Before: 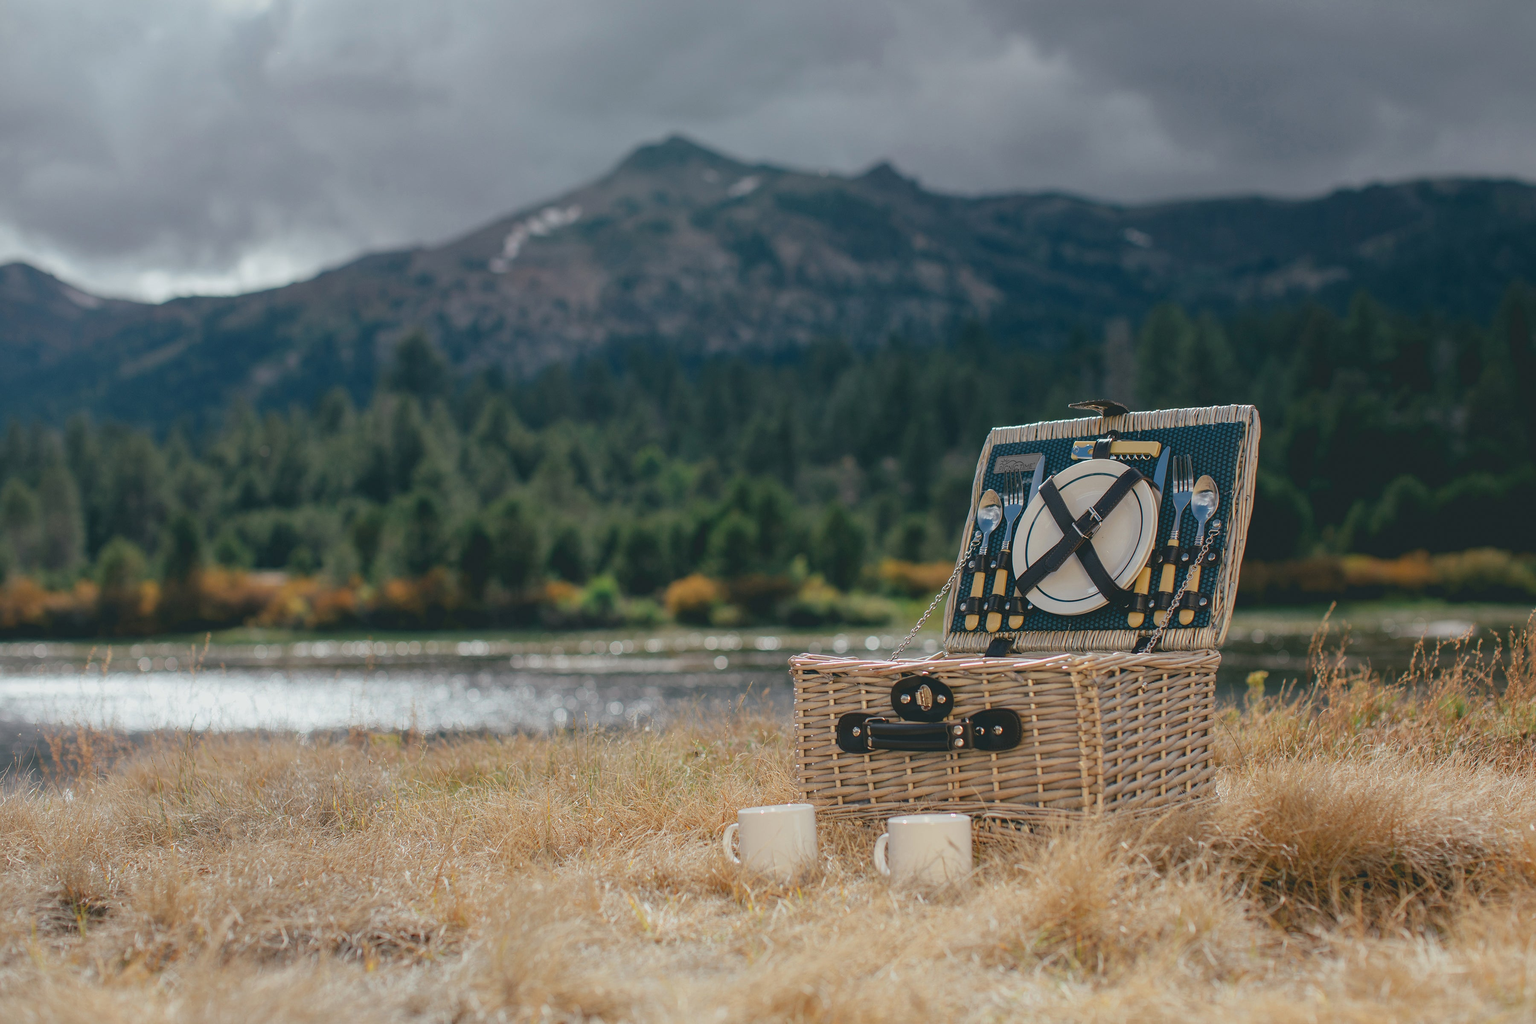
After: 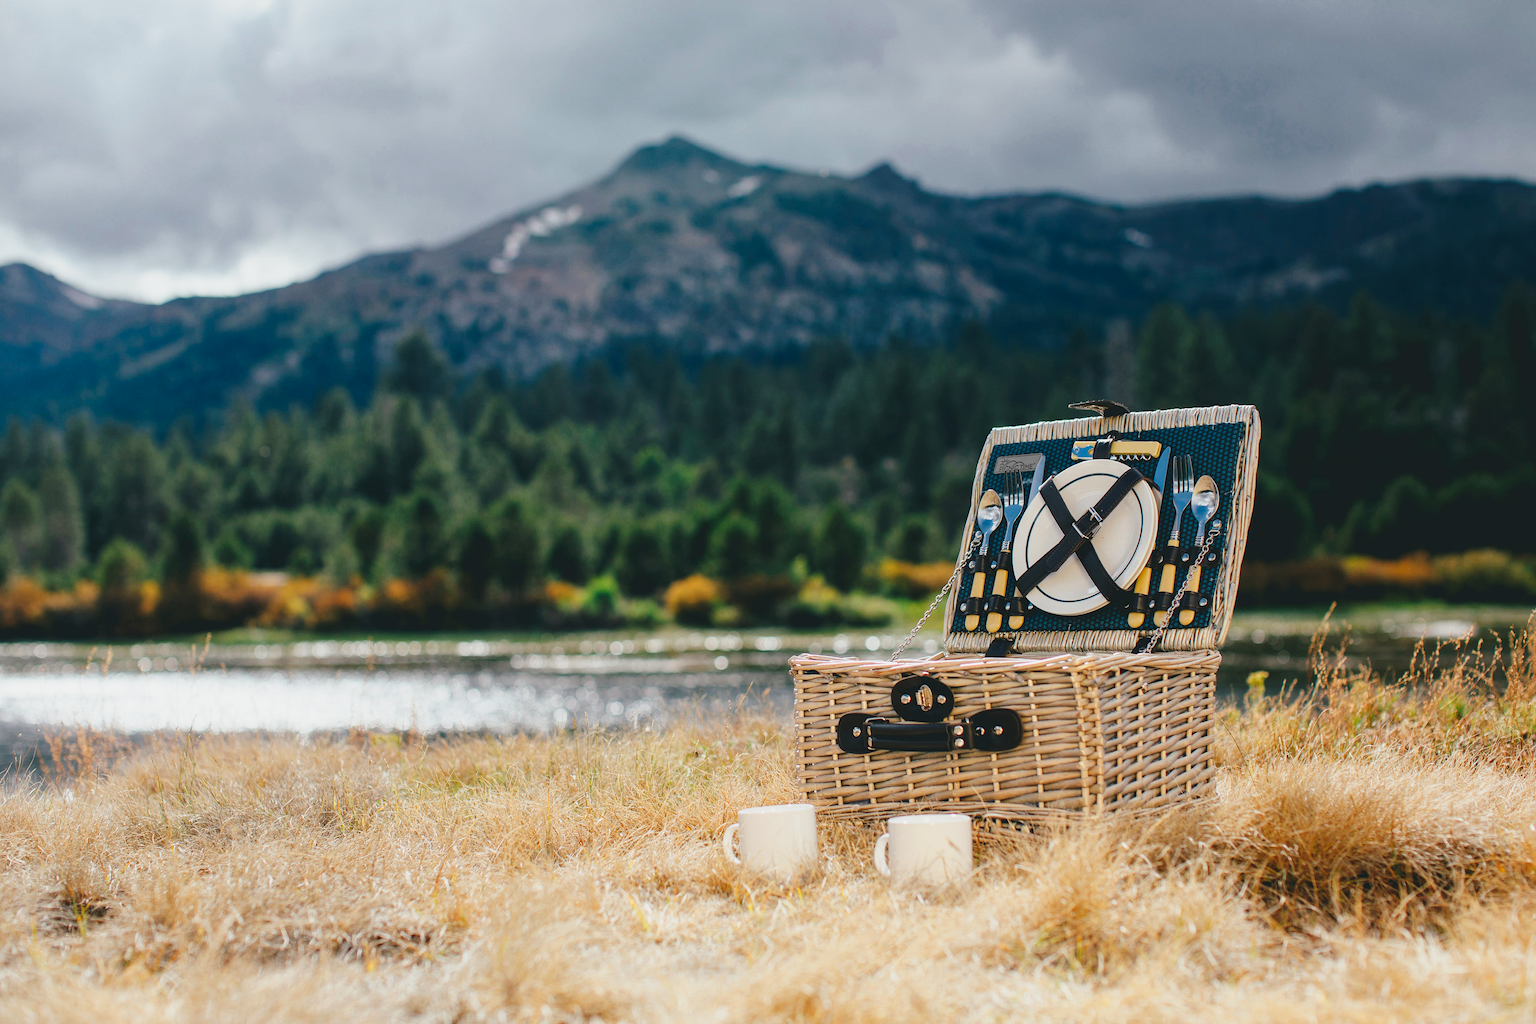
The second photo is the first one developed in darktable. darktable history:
tone curve: curves: ch0 [(0.003, 0.023) (0.071, 0.052) (0.236, 0.197) (0.466, 0.557) (0.625, 0.761) (0.783, 0.9) (0.994, 0.968)]; ch1 [(0, 0) (0.262, 0.227) (0.417, 0.386) (0.469, 0.467) (0.502, 0.498) (0.528, 0.53) (0.573, 0.579) (0.605, 0.621) (0.644, 0.671) (0.686, 0.728) (0.994, 0.987)]; ch2 [(0, 0) (0.262, 0.188) (0.385, 0.353) (0.427, 0.424) (0.495, 0.493) (0.515, 0.54) (0.547, 0.561) (0.589, 0.613) (0.644, 0.748) (1, 1)], preserve colors none
